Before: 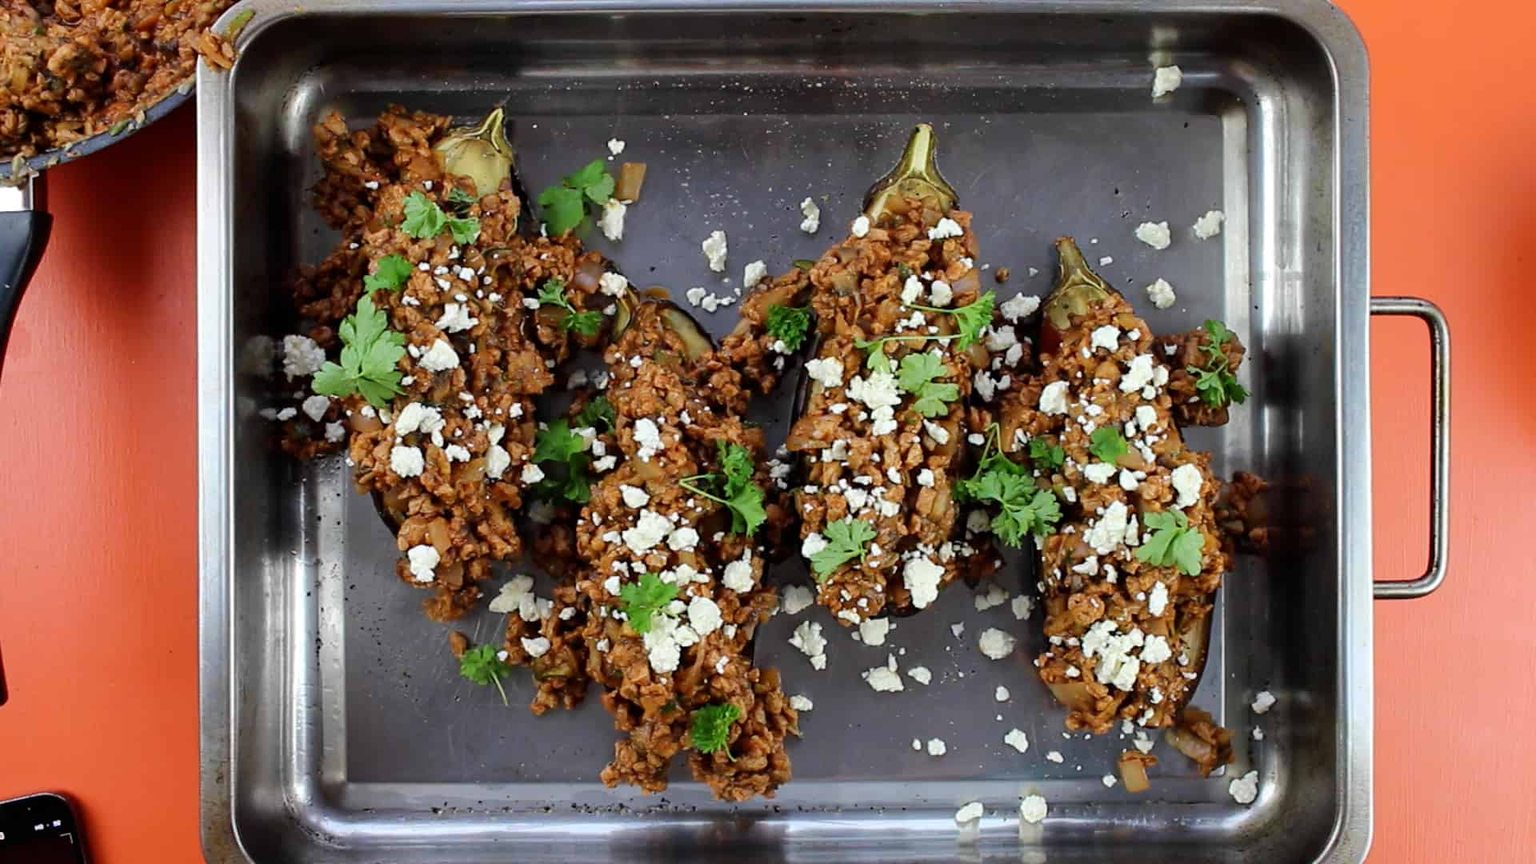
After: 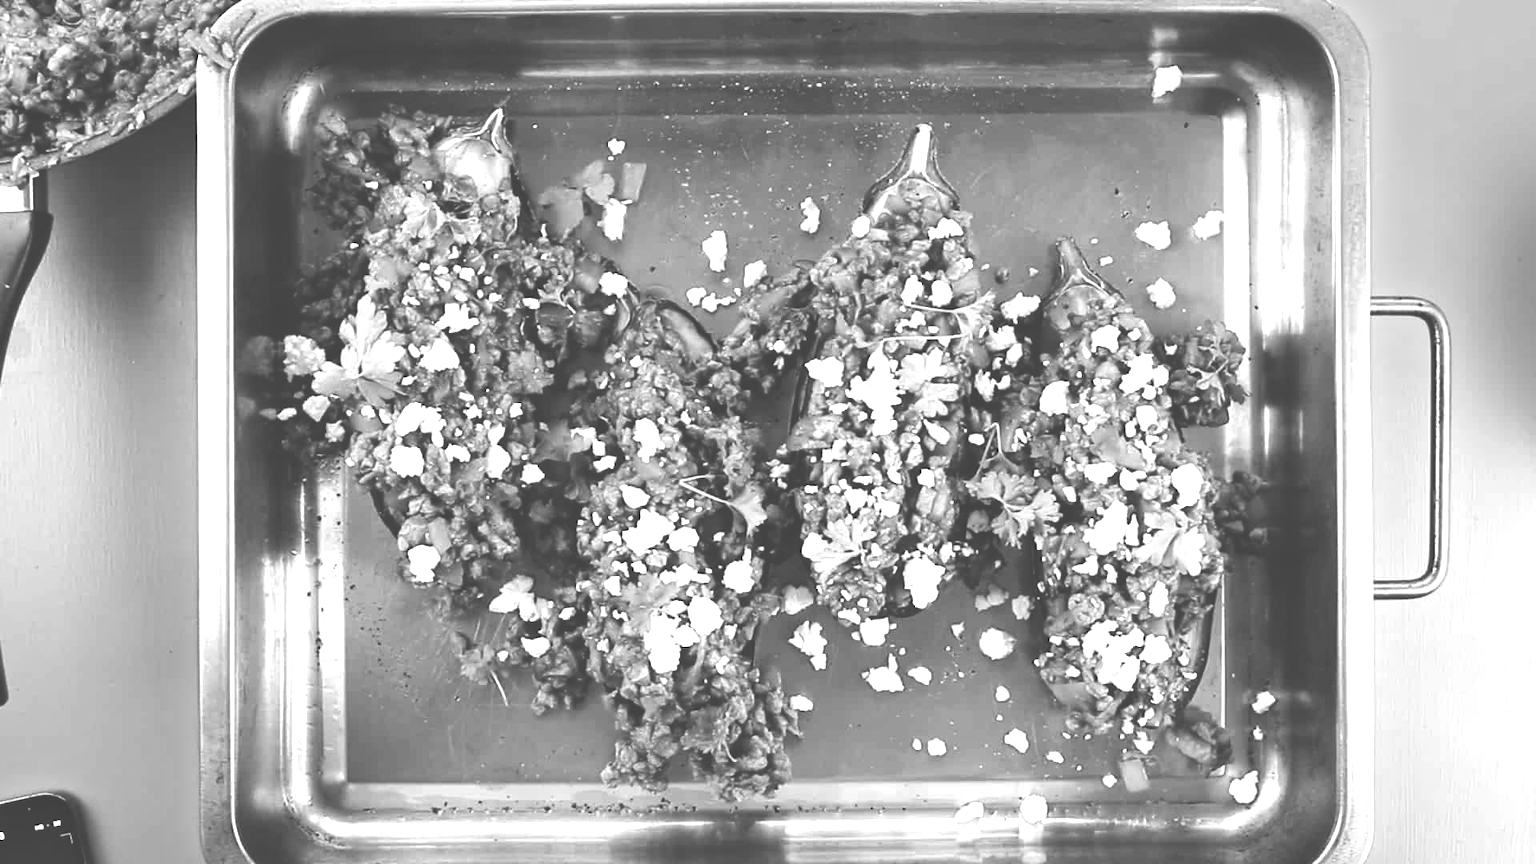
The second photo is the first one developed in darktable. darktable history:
exposure: black level correction -0.023, exposure 1.397 EV, compensate highlight preservation false
monochrome: a -4.13, b 5.16, size 1
